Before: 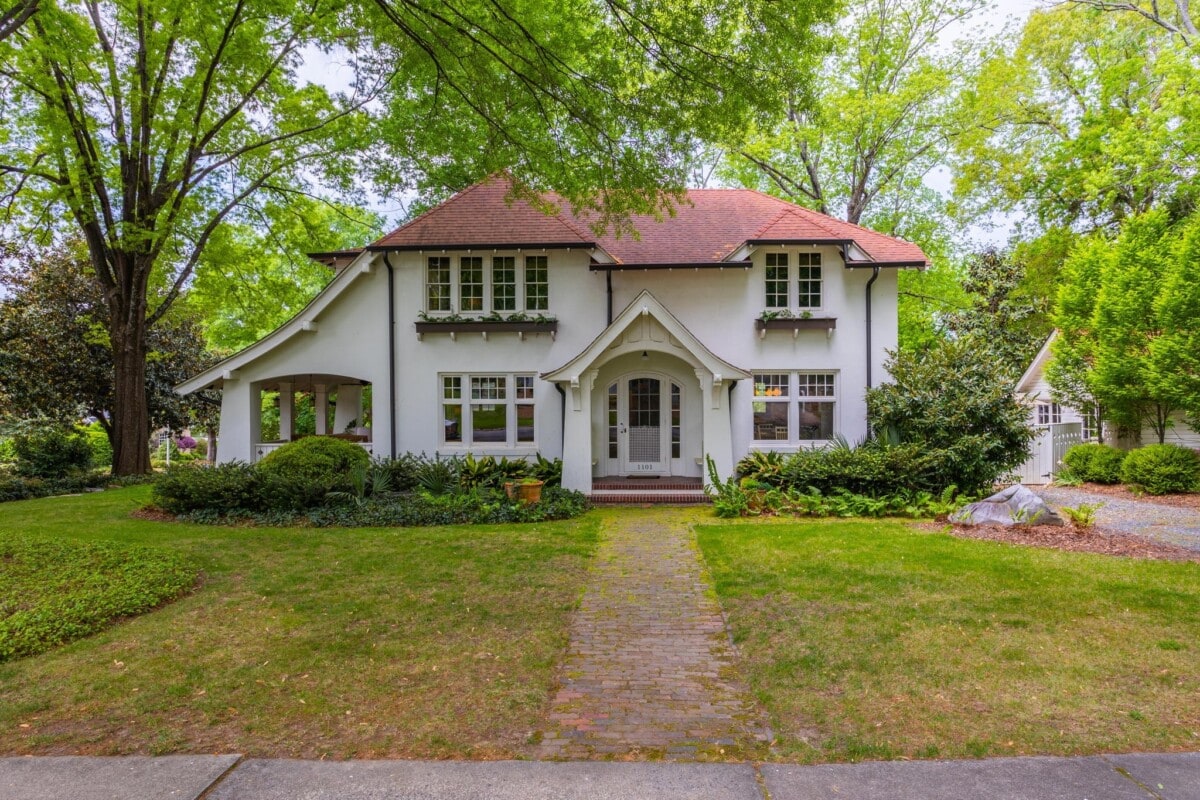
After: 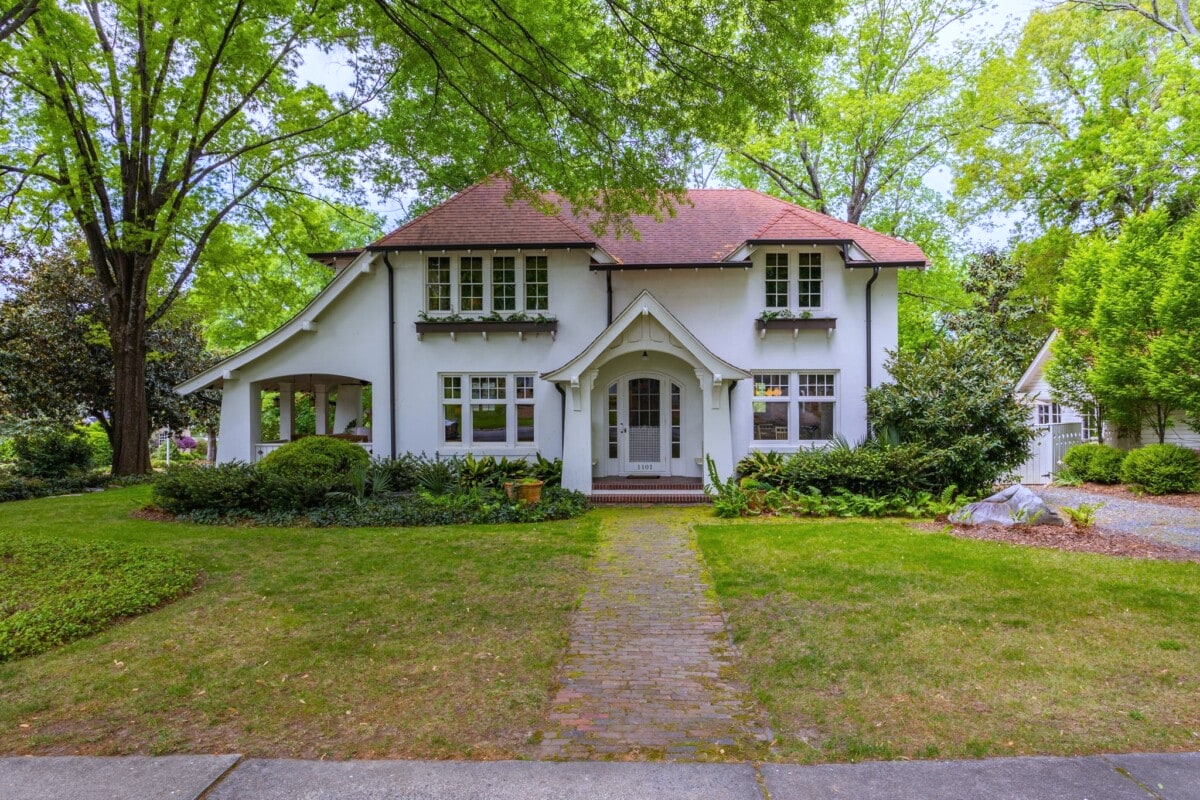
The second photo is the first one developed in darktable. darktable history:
white balance: red 0.954, blue 1.079
shadows and highlights: shadows -10, white point adjustment 1.5, highlights 10
